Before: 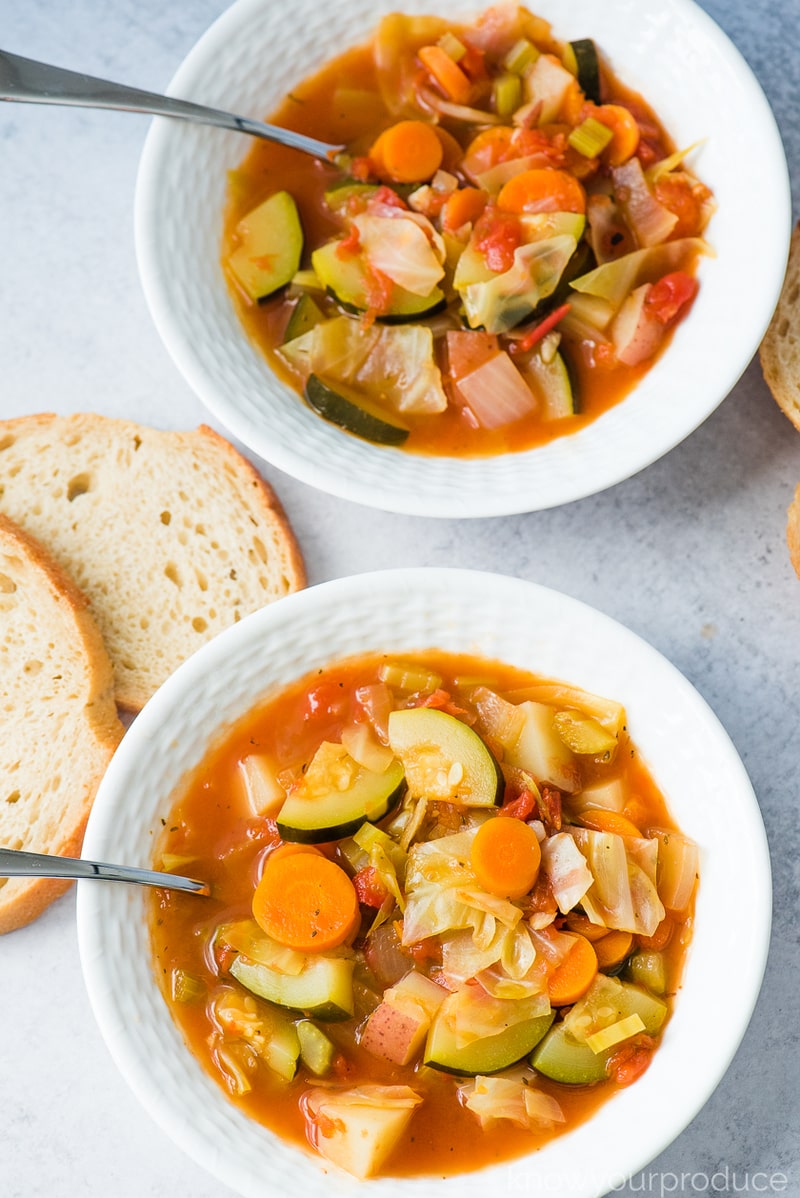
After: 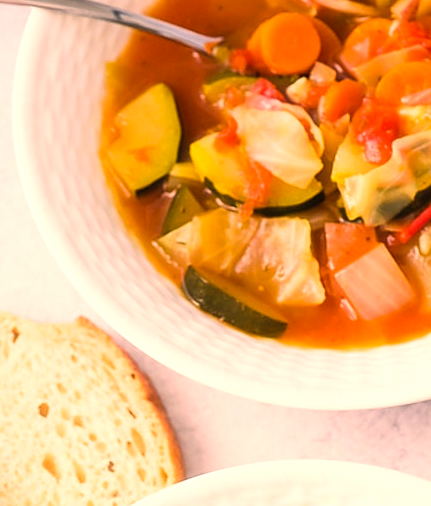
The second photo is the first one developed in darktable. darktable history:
exposure: exposure 0.376 EV, compensate highlight preservation false
haze removal: strength -0.09, distance 0.358, compatibility mode true, adaptive false
crop: left 15.306%, top 9.065%, right 30.789%, bottom 48.638%
sharpen: radius 1.559, amount 0.373, threshold 1.271
color correction: highlights a* 21.88, highlights b* 22.25
